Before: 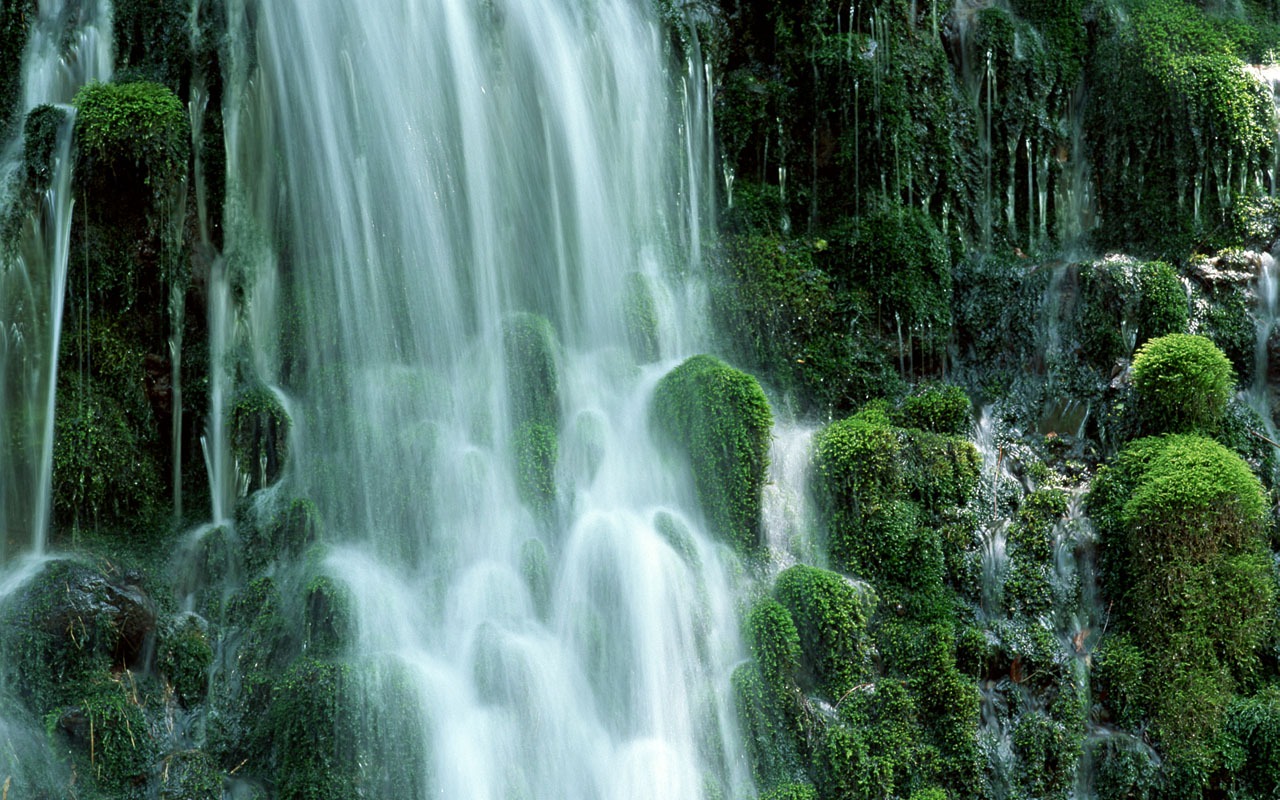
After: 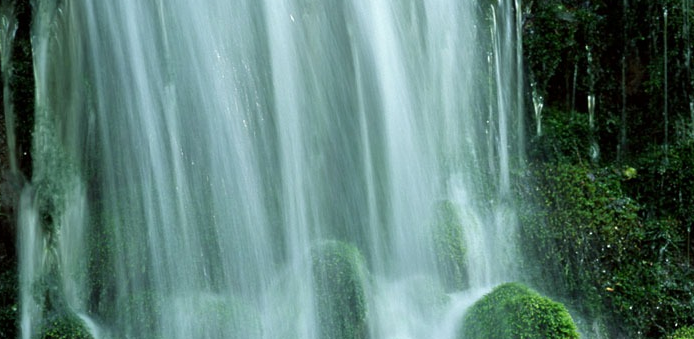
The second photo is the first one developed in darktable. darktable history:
crop: left 14.998%, top 9.064%, right 30.717%, bottom 48.216%
